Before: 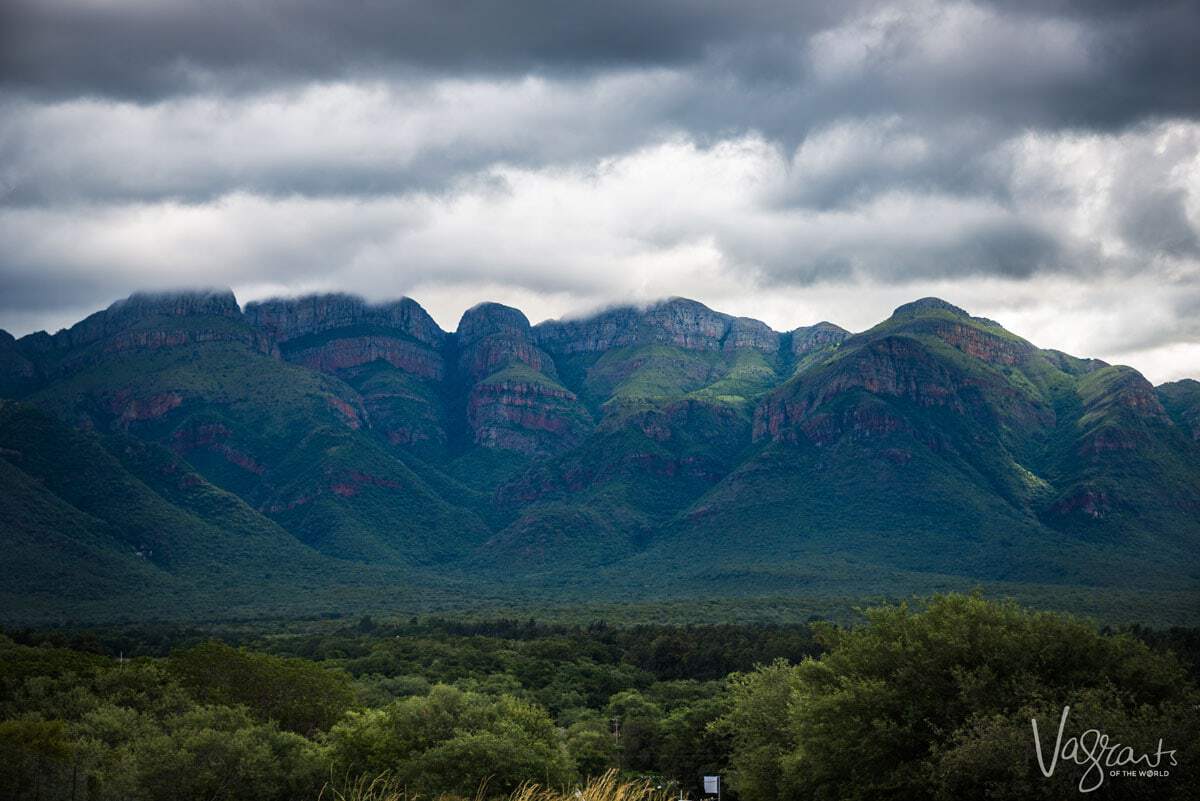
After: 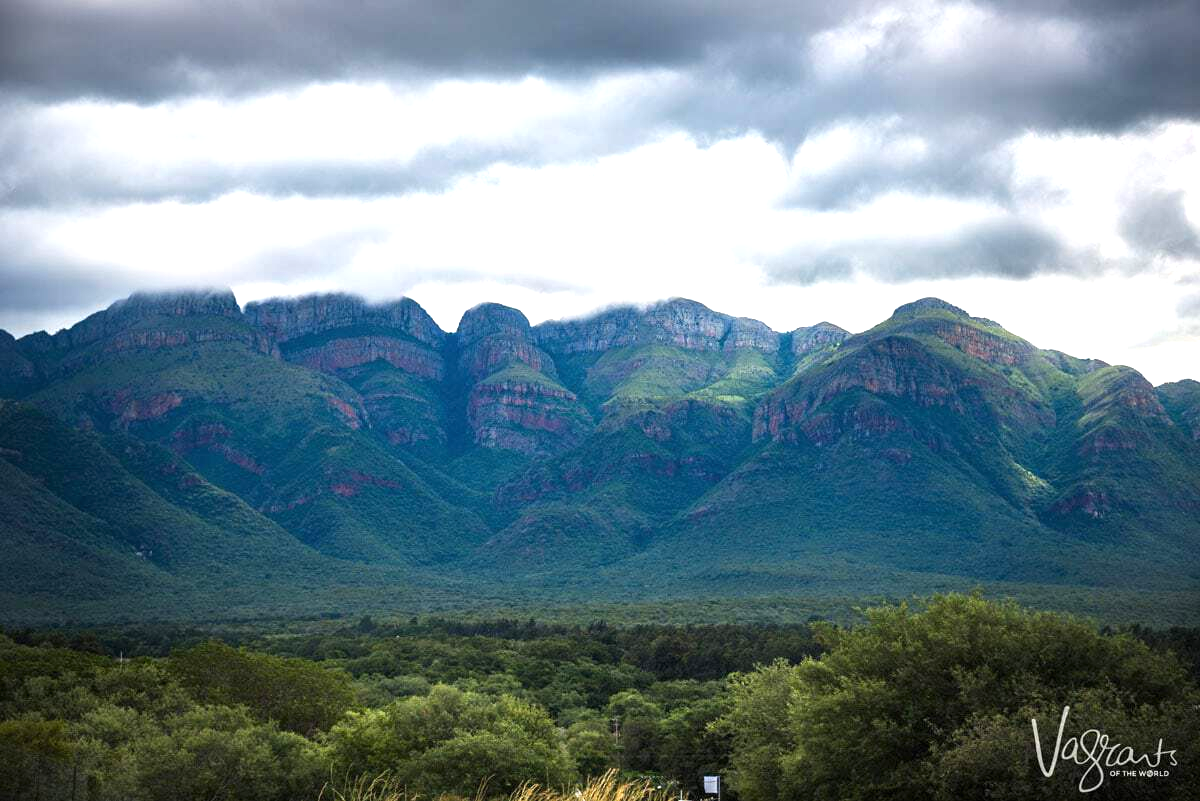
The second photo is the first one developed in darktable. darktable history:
exposure: black level correction 0, exposure 0.949 EV, compensate highlight preservation false
